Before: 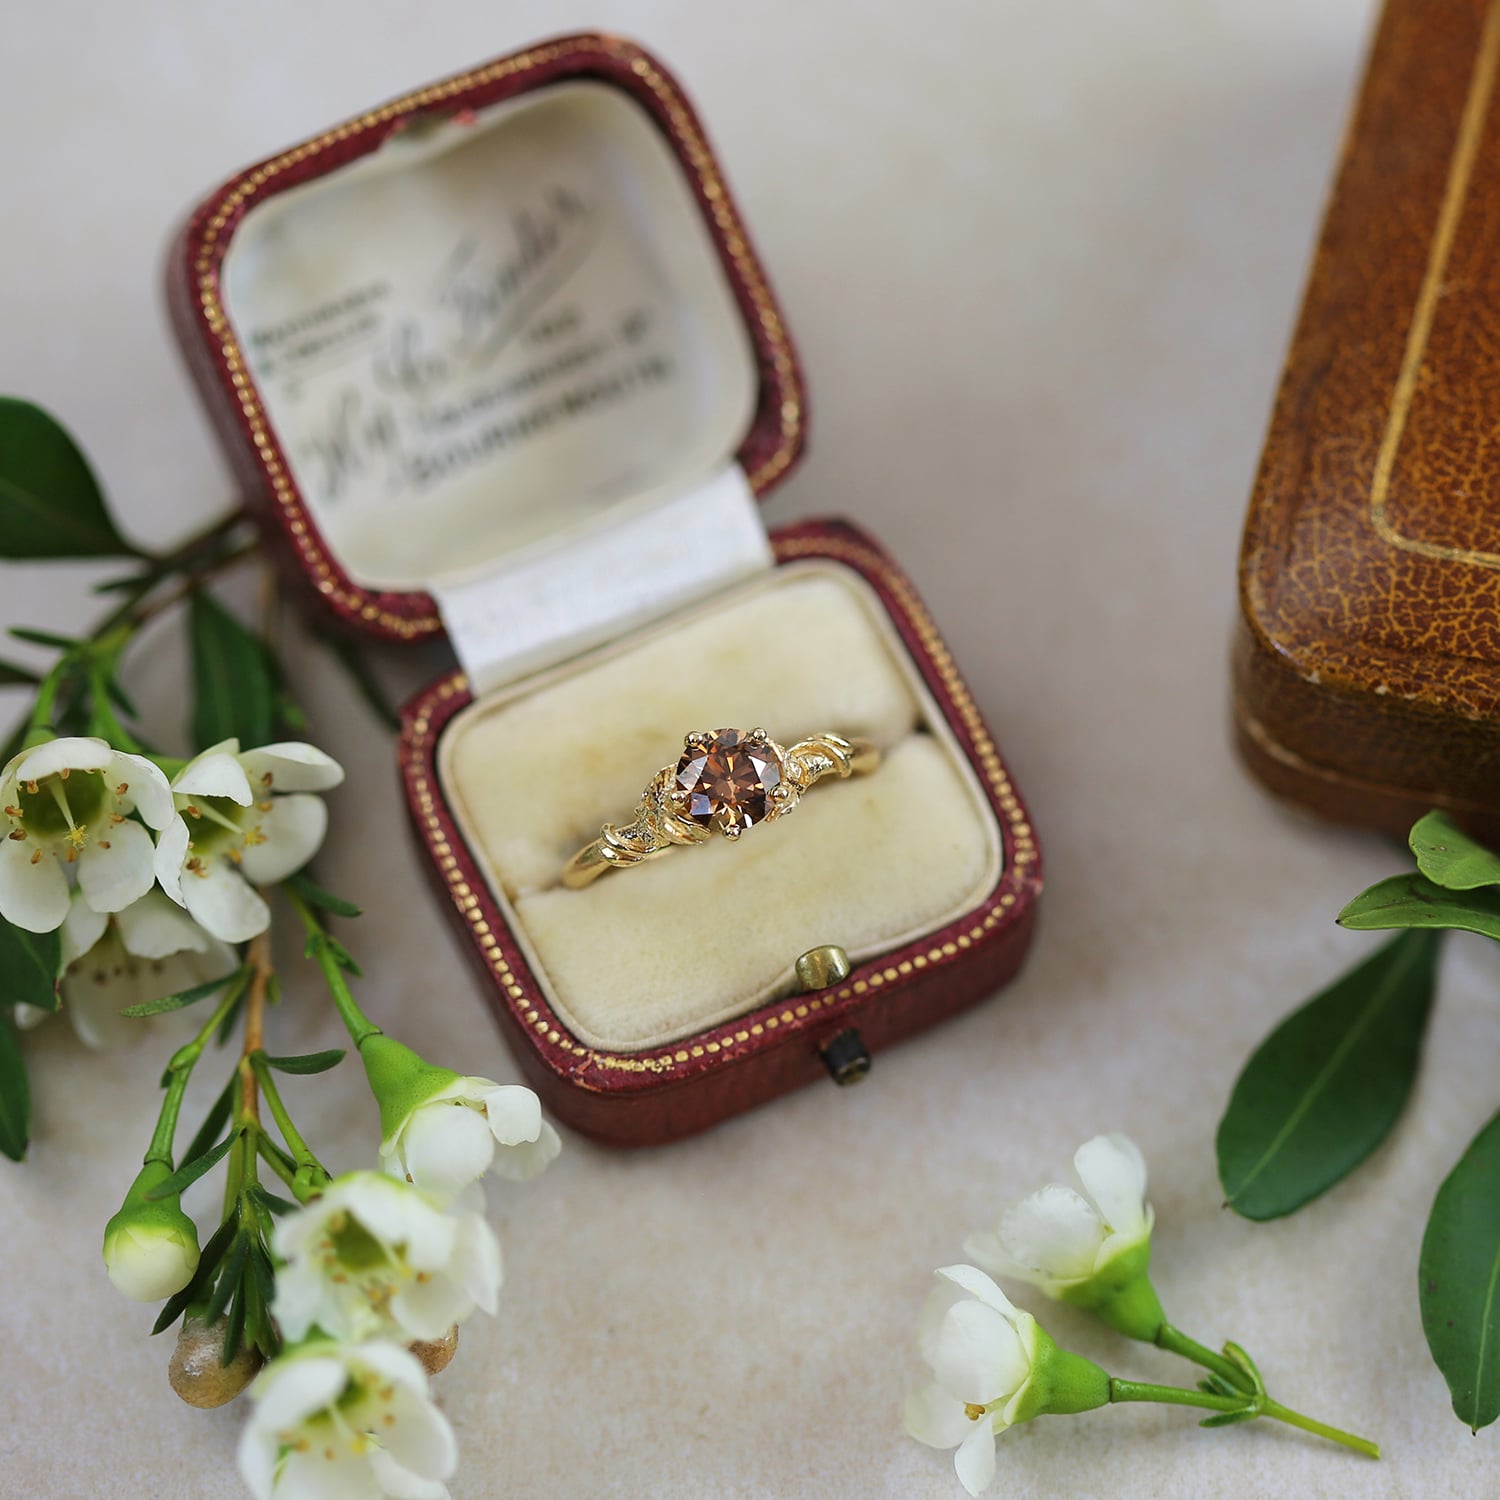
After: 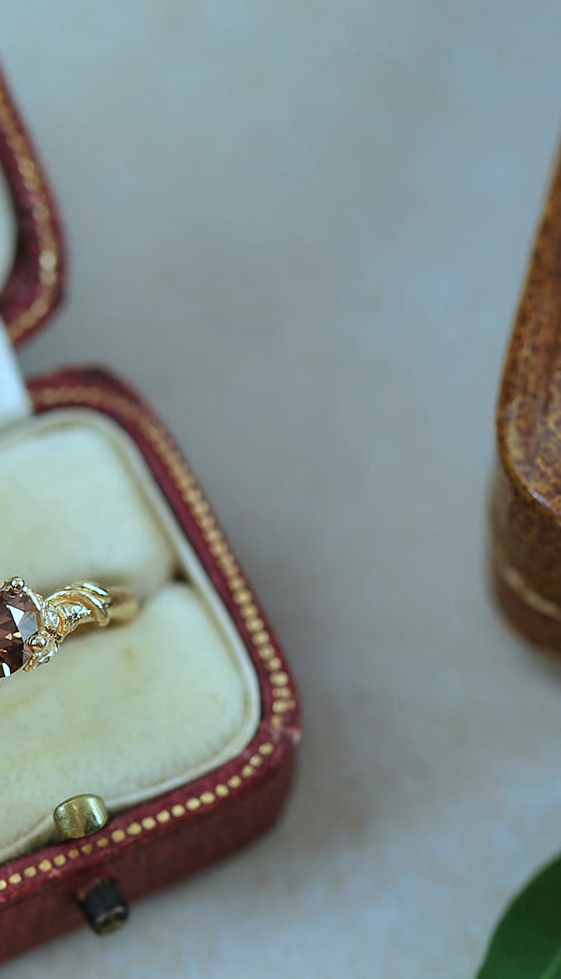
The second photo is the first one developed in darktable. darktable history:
crop and rotate: left 49.505%, top 10.085%, right 13.067%, bottom 24.608%
shadows and highlights: soften with gaussian
color correction: highlights a* -12.17, highlights b* -15.28
